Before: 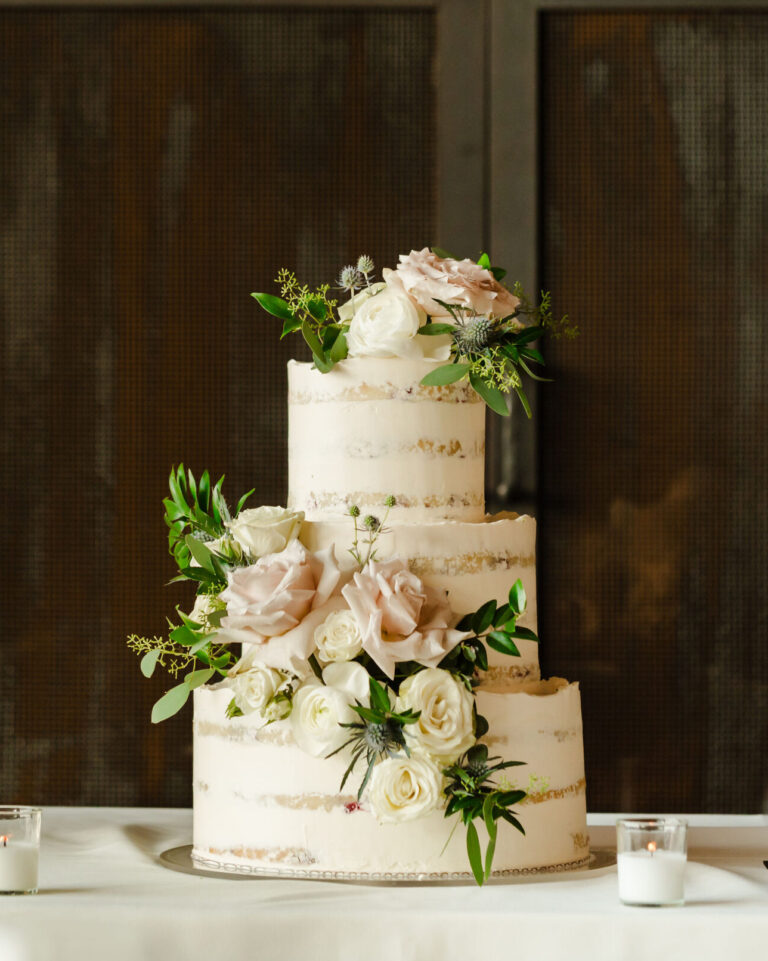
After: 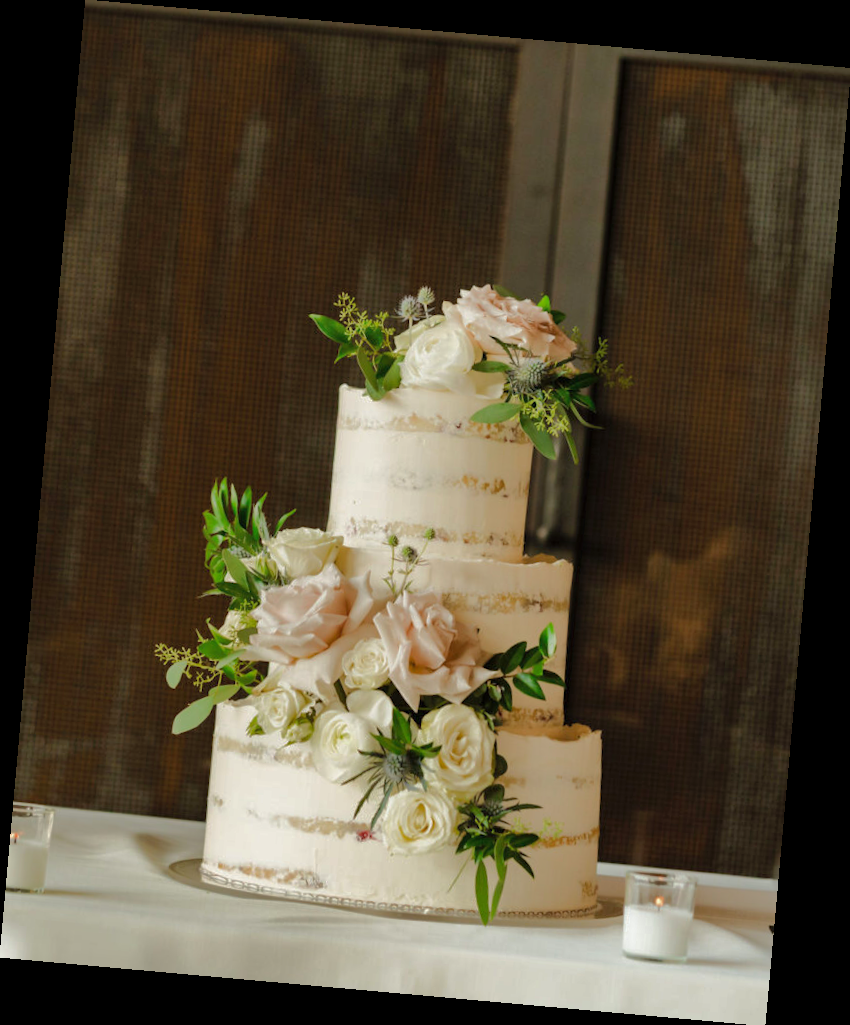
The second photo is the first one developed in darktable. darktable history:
rotate and perspective: rotation 5.12°, automatic cropping off
shadows and highlights: shadows 40, highlights -60
